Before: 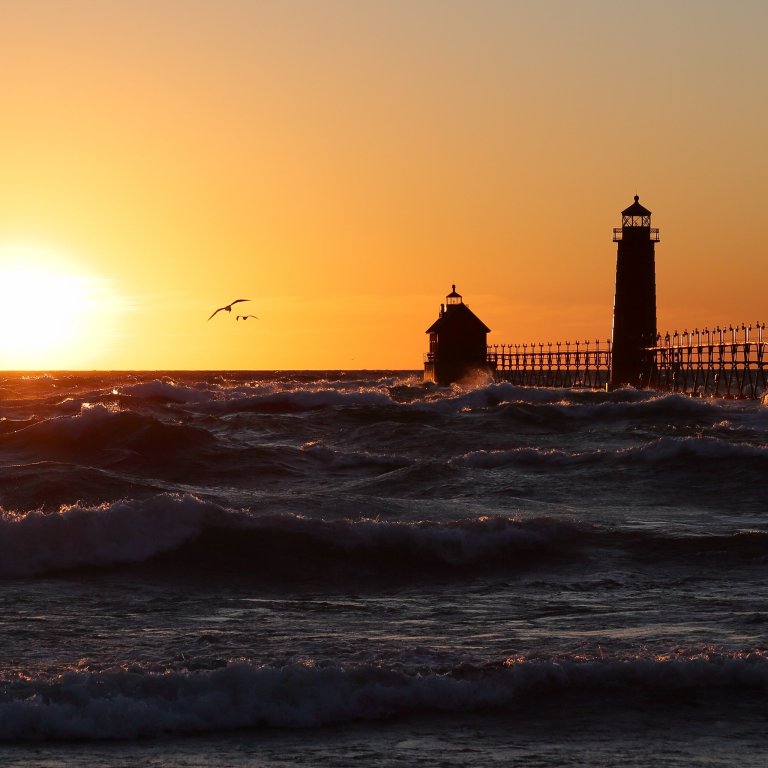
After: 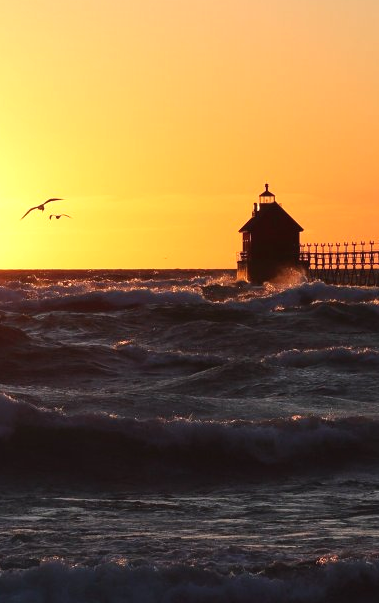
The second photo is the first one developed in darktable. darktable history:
crop and rotate: angle 0.02°, left 24.353%, top 13.219%, right 26.156%, bottom 8.224%
exposure: black level correction -0.002, exposure 0.54 EV, compensate highlight preservation false
